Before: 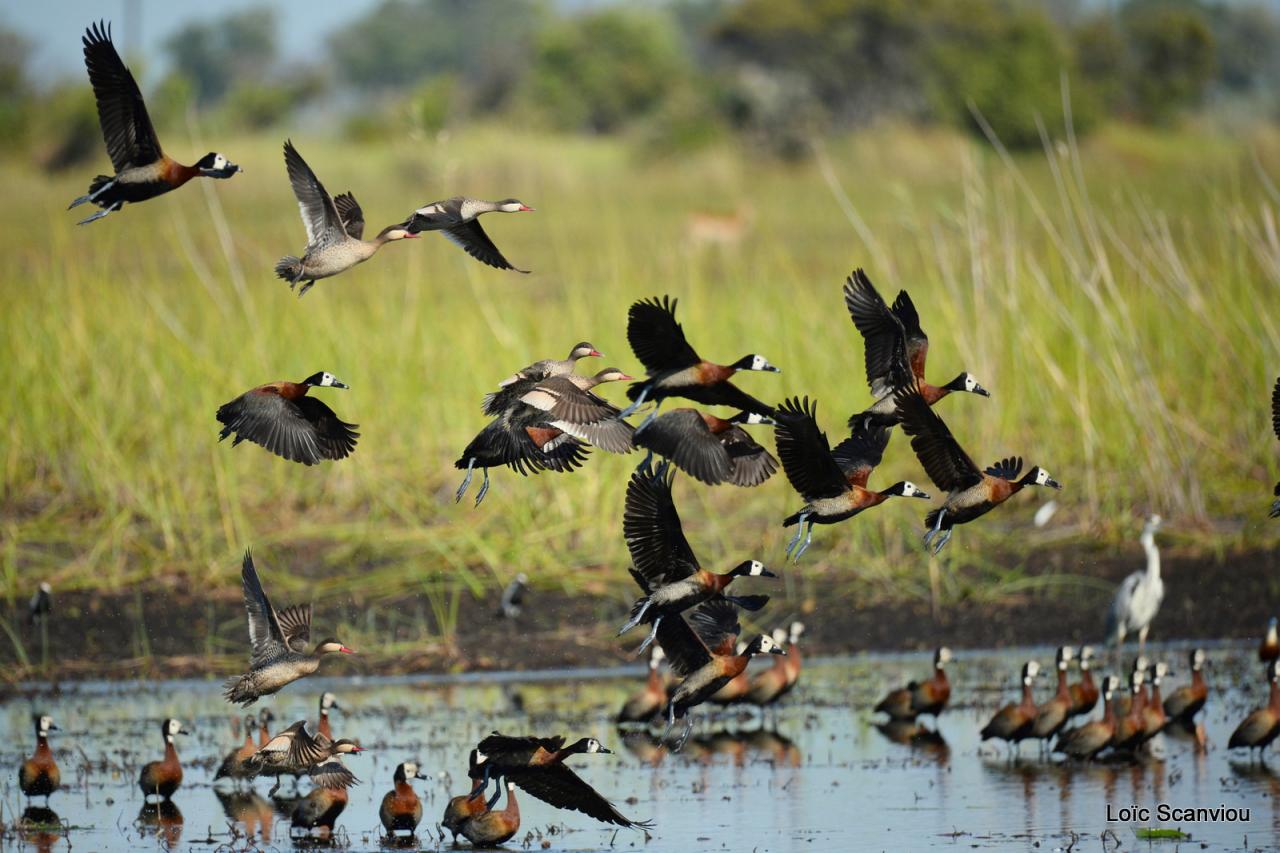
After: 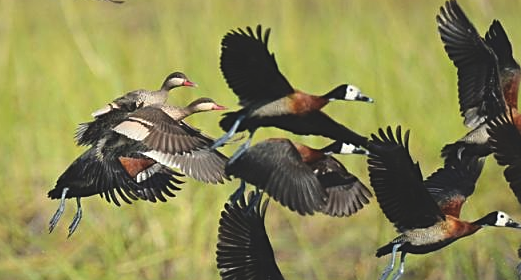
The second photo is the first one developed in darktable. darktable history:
exposure: black level correction -0.016, compensate highlight preservation false
crop: left 31.808%, top 31.726%, right 27.479%, bottom 35.338%
sharpen: on, module defaults
